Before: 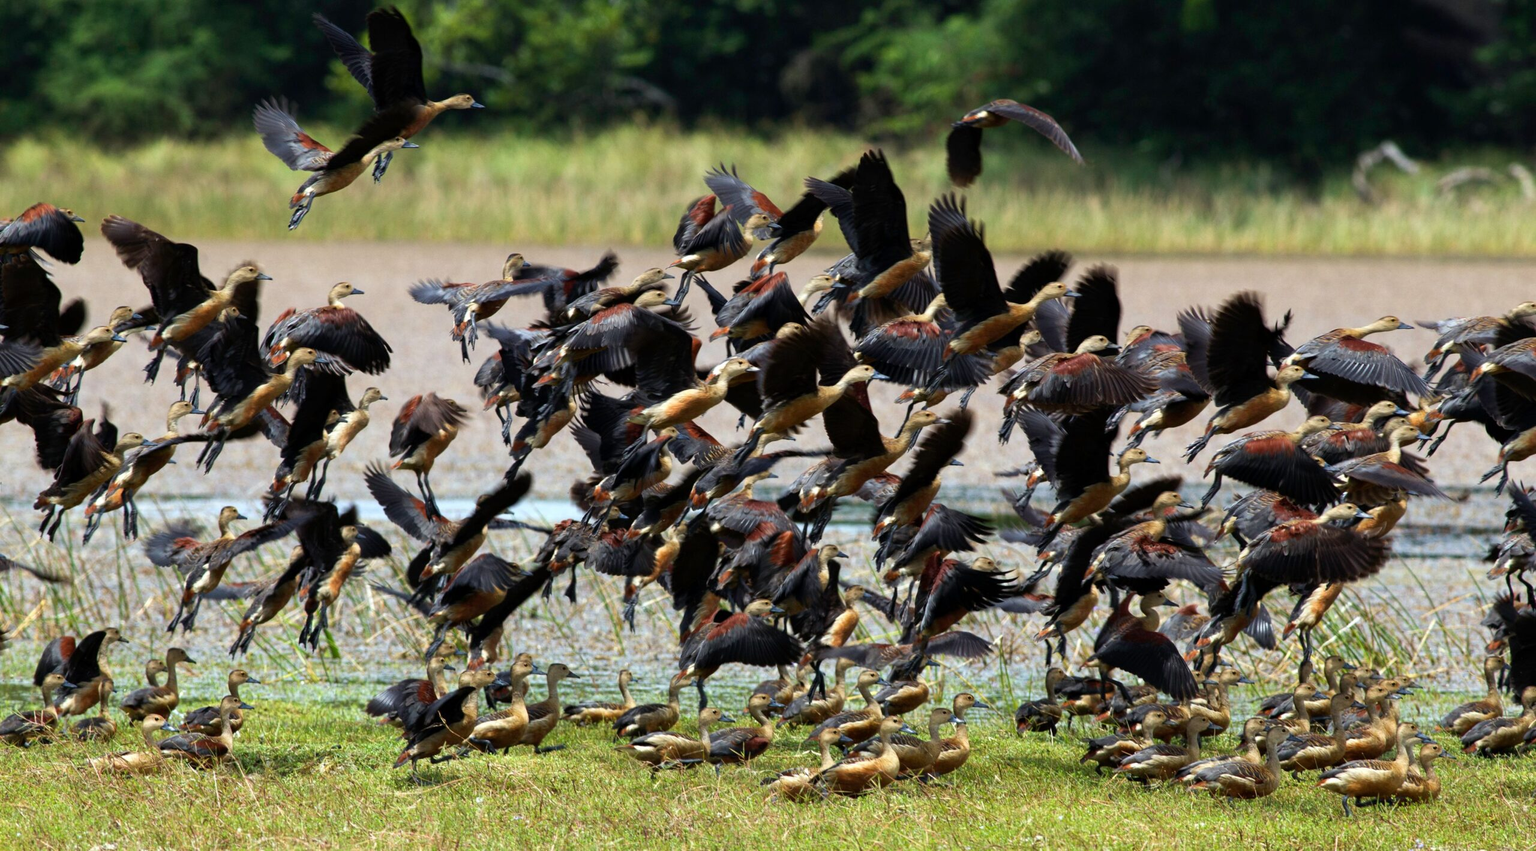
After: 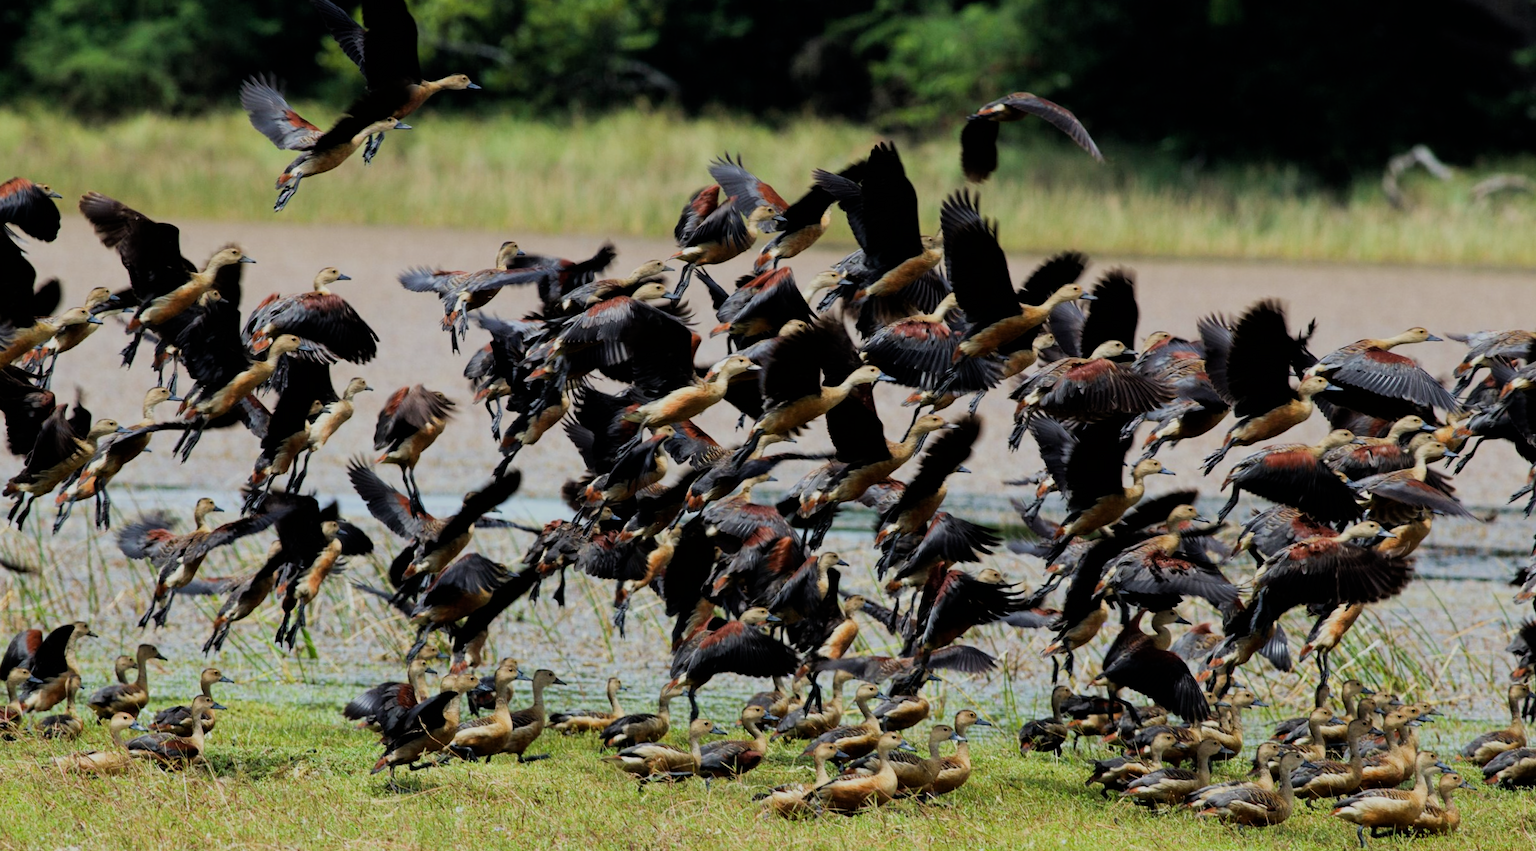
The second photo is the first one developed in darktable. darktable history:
crop and rotate: angle -1.31°
filmic rgb: black relative exposure -6.9 EV, white relative exposure 5.58 EV, hardness 2.84
